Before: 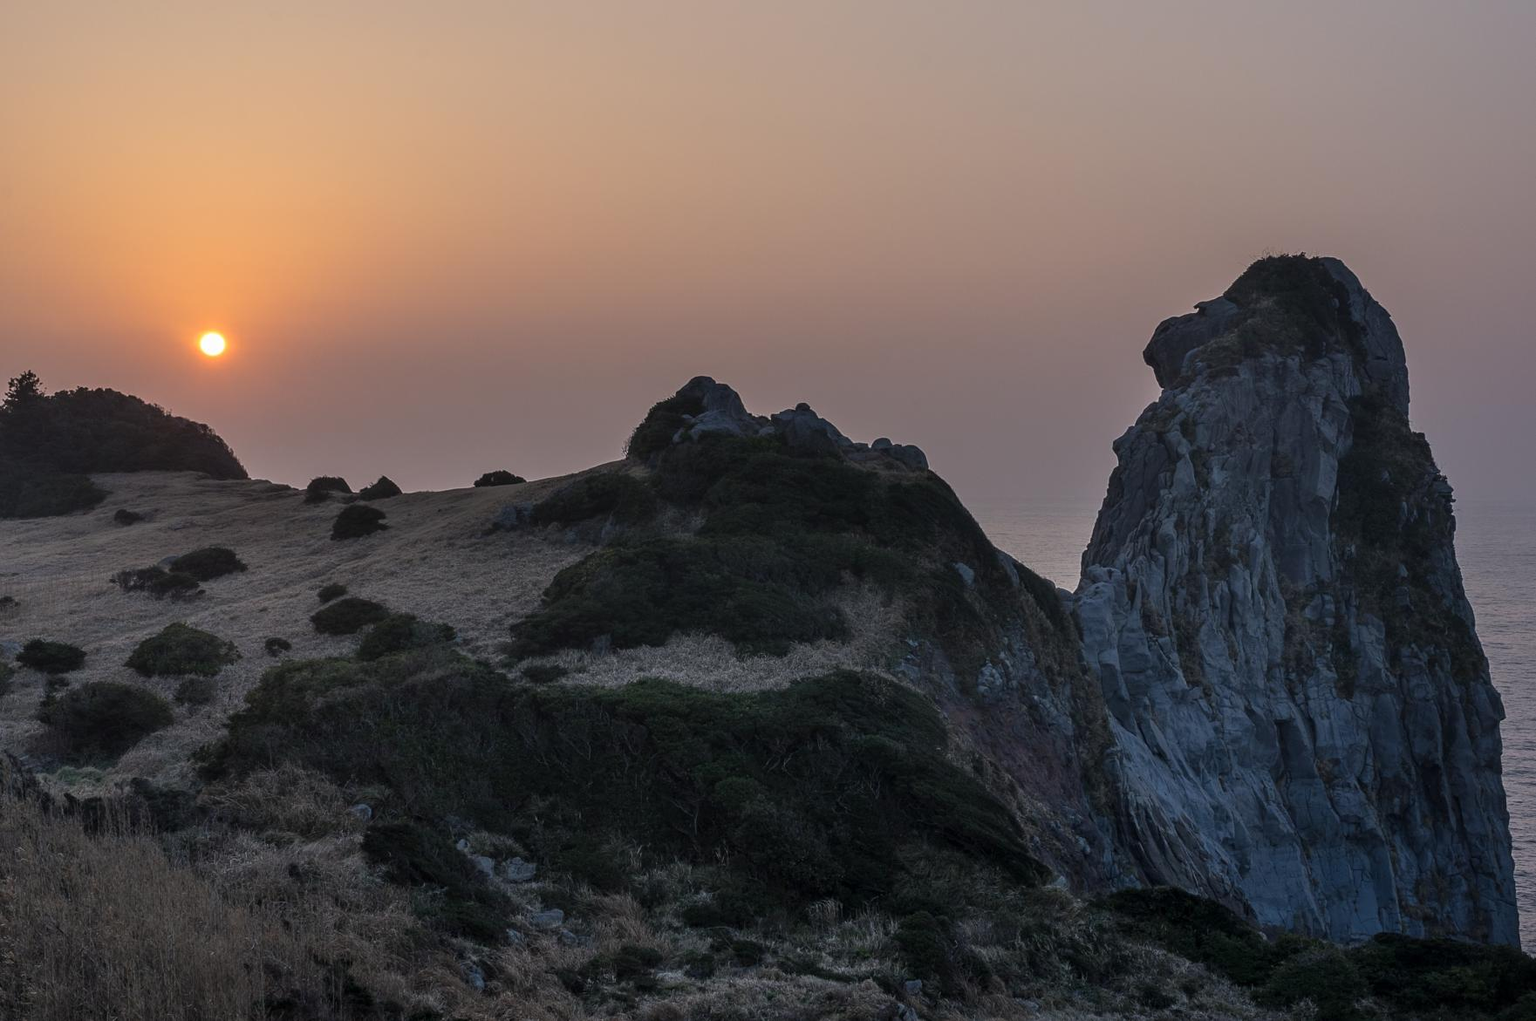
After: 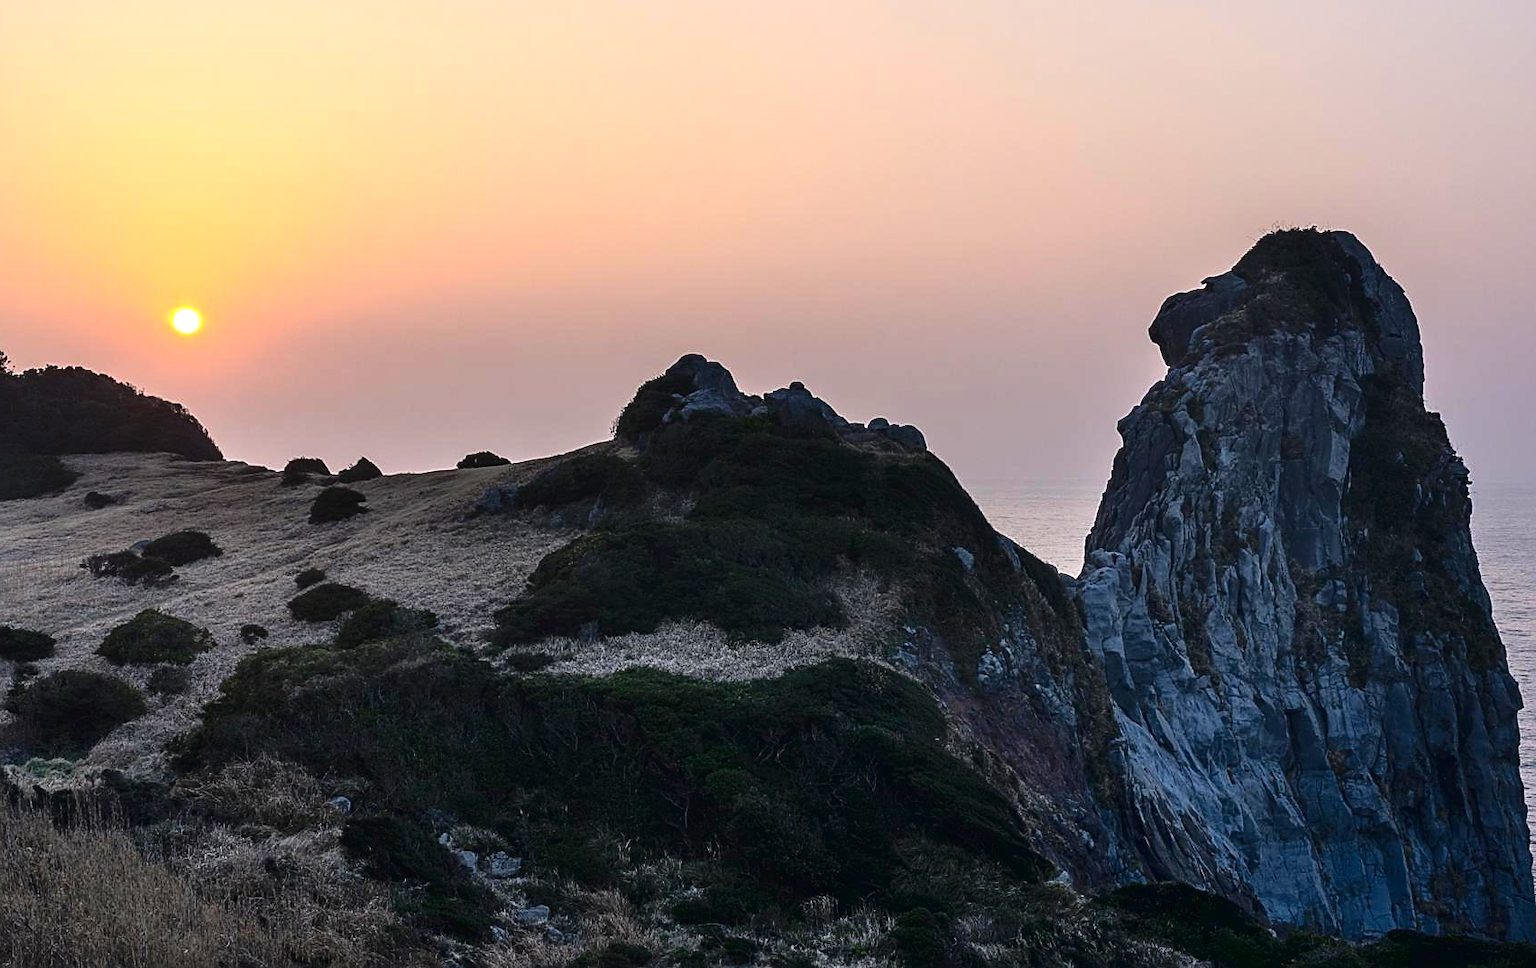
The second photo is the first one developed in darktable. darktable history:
exposure: black level correction 0, exposure 0.95 EV, compensate highlight preservation false
sharpen: on, module defaults
tone curve: curves: ch0 [(0, 0) (0.003, 0.02) (0.011, 0.021) (0.025, 0.022) (0.044, 0.023) (0.069, 0.026) (0.1, 0.04) (0.136, 0.06) (0.177, 0.092) (0.224, 0.127) (0.277, 0.176) (0.335, 0.258) (0.399, 0.349) (0.468, 0.444) (0.543, 0.546) (0.623, 0.649) (0.709, 0.754) (0.801, 0.842) (0.898, 0.922) (1, 1)], color space Lab, independent channels, preserve colors none
crop: left 2.123%, top 3.336%, right 1.135%, bottom 4.9%
contrast brightness saturation: contrast 0.043, saturation 0.165
